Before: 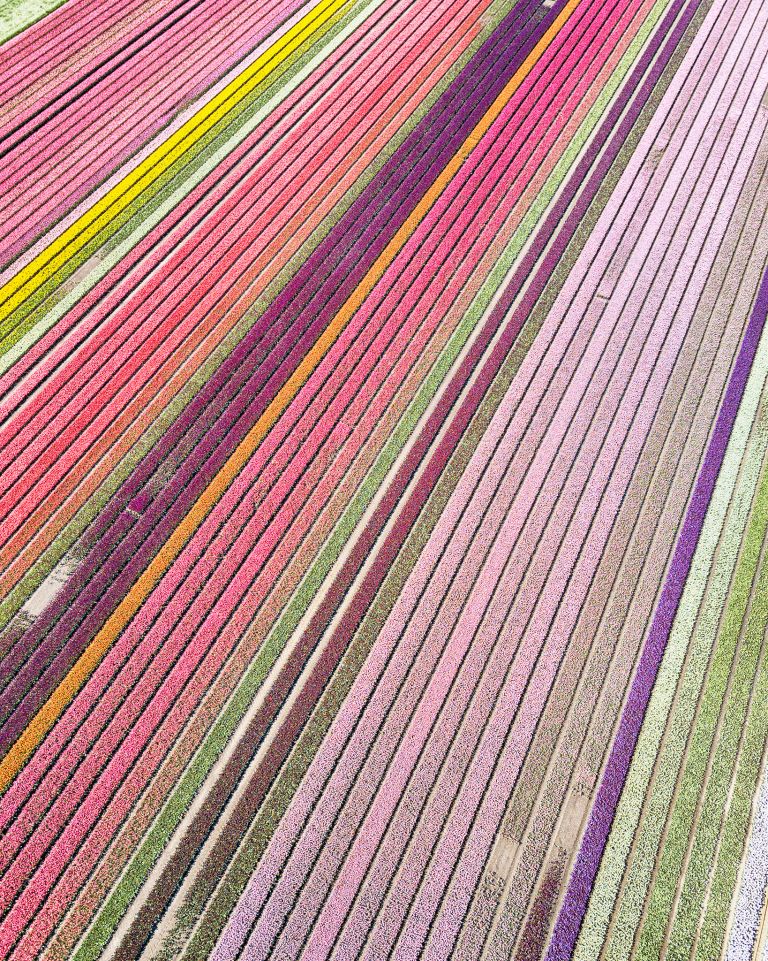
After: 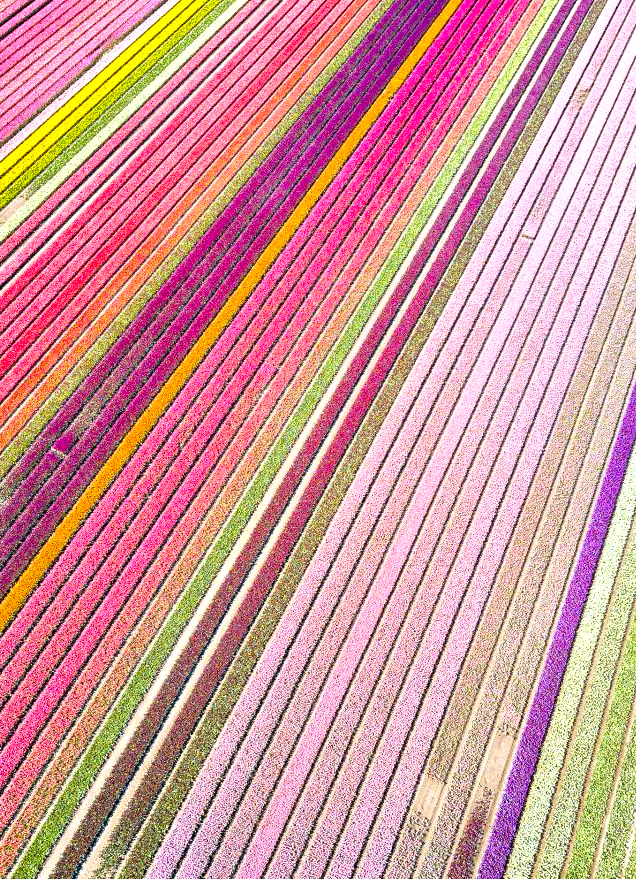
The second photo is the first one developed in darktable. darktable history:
color balance rgb: linear chroma grading › global chroma 15%, perceptual saturation grading › global saturation 30%
crop: left 9.807%, top 6.259%, right 7.334%, bottom 2.177%
exposure: black level correction 0.001, exposure 0.5 EV, compensate exposure bias true, compensate highlight preservation false
